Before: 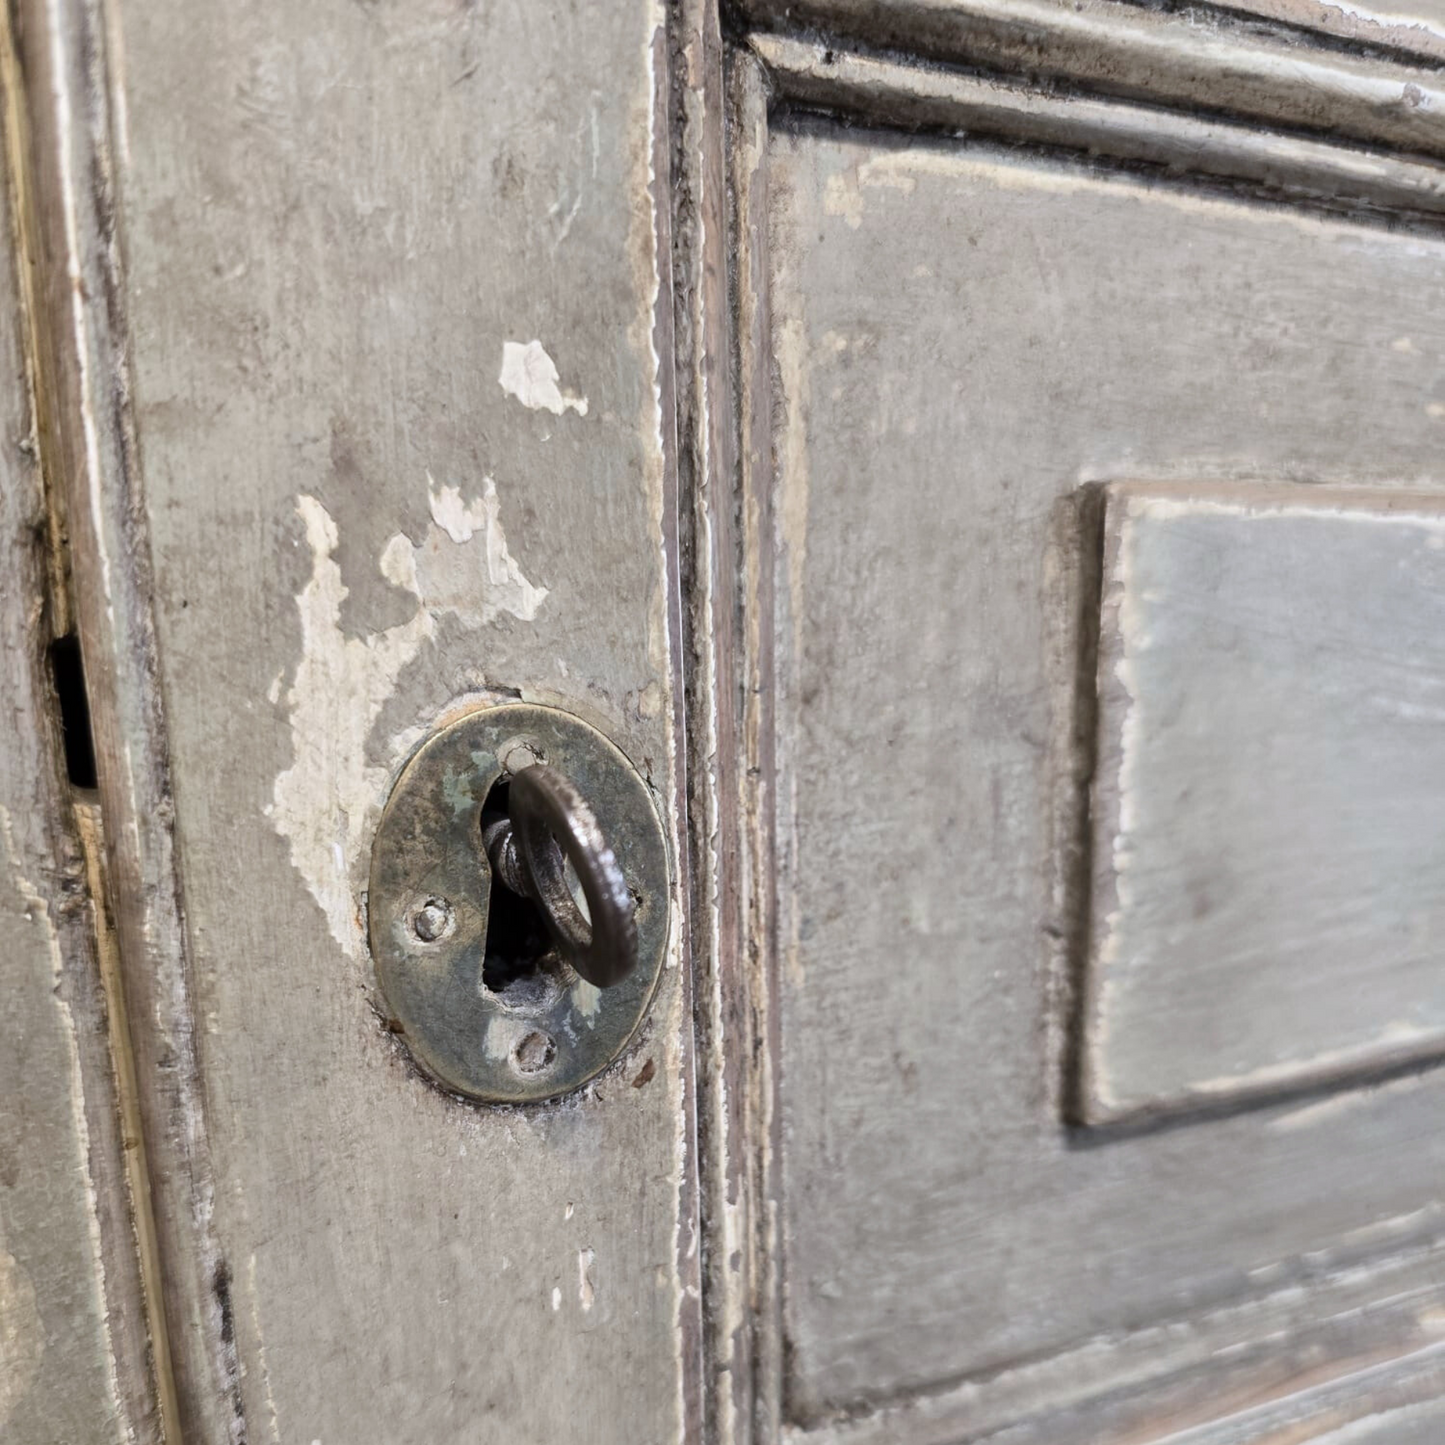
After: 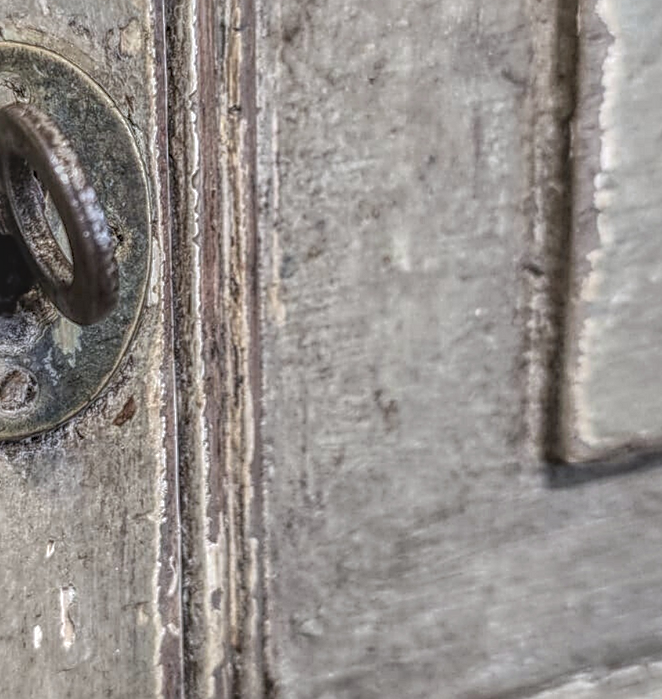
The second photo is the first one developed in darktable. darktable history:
sharpen: on, module defaults
crop: left 35.976%, top 45.819%, right 18.162%, bottom 5.807%
local contrast: highlights 0%, shadows 0%, detail 200%, midtone range 0.25
